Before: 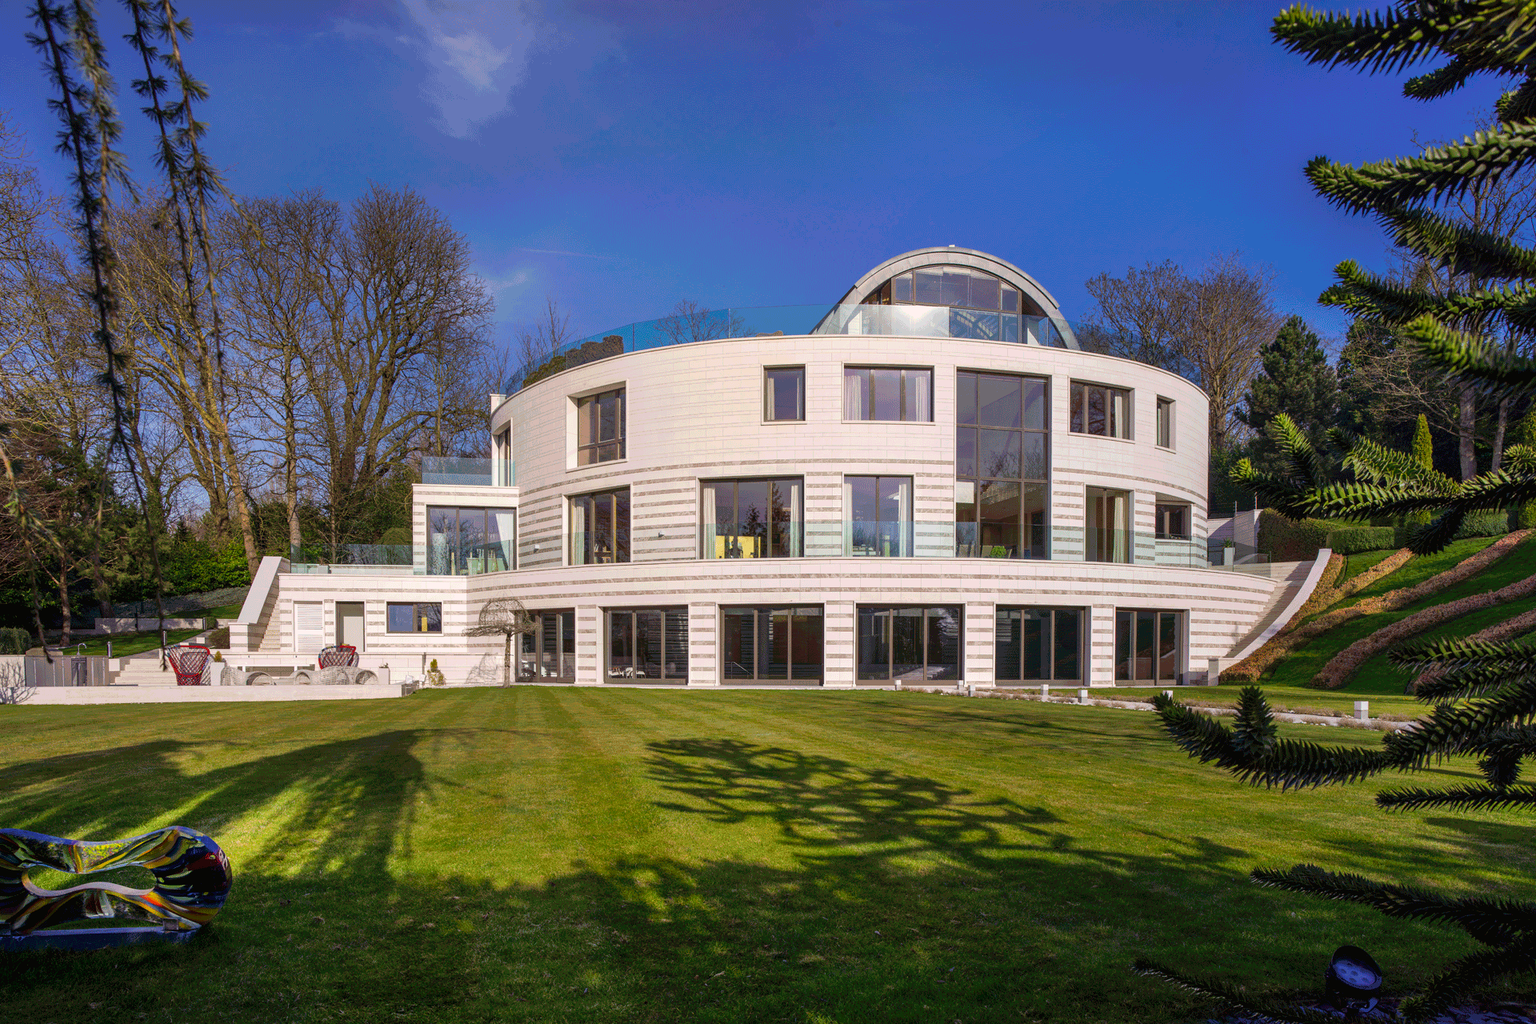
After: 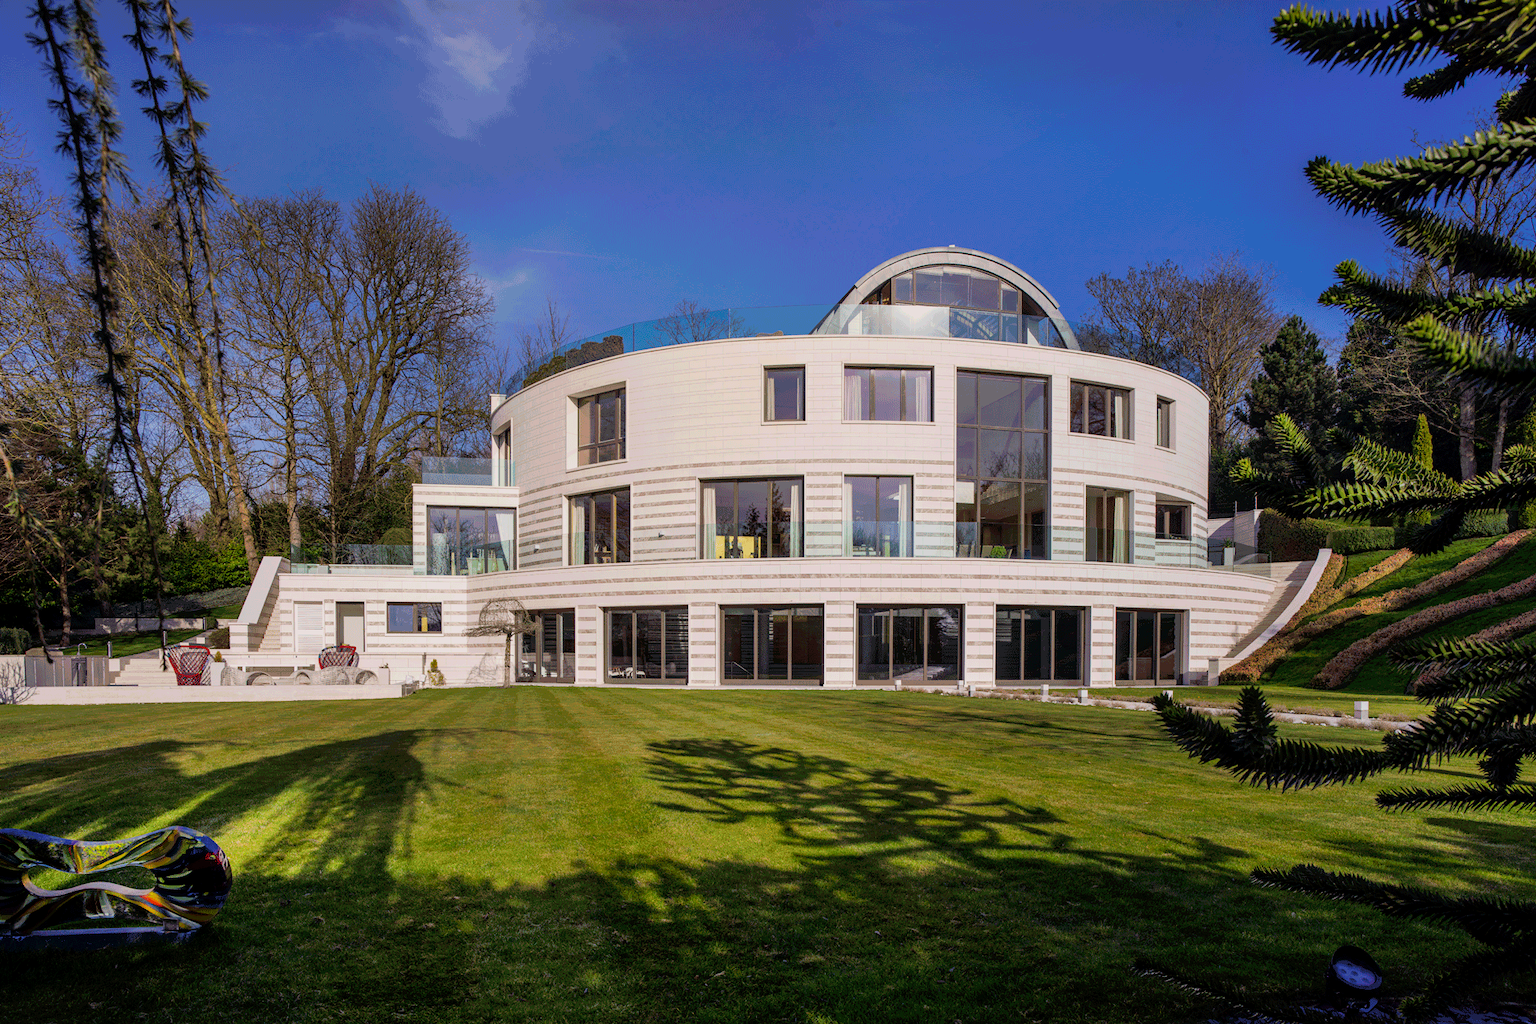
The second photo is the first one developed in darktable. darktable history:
filmic rgb: middle gray luminance 9.15%, black relative exposure -10.57 EV, white relative exposure 3.43 EV, target black luminance 0%, hardness 5.97, latitude 59.6%, contrast 1.087, highlights saturation mix 5.26%, shadows ↔ highlights balance 28.83%
